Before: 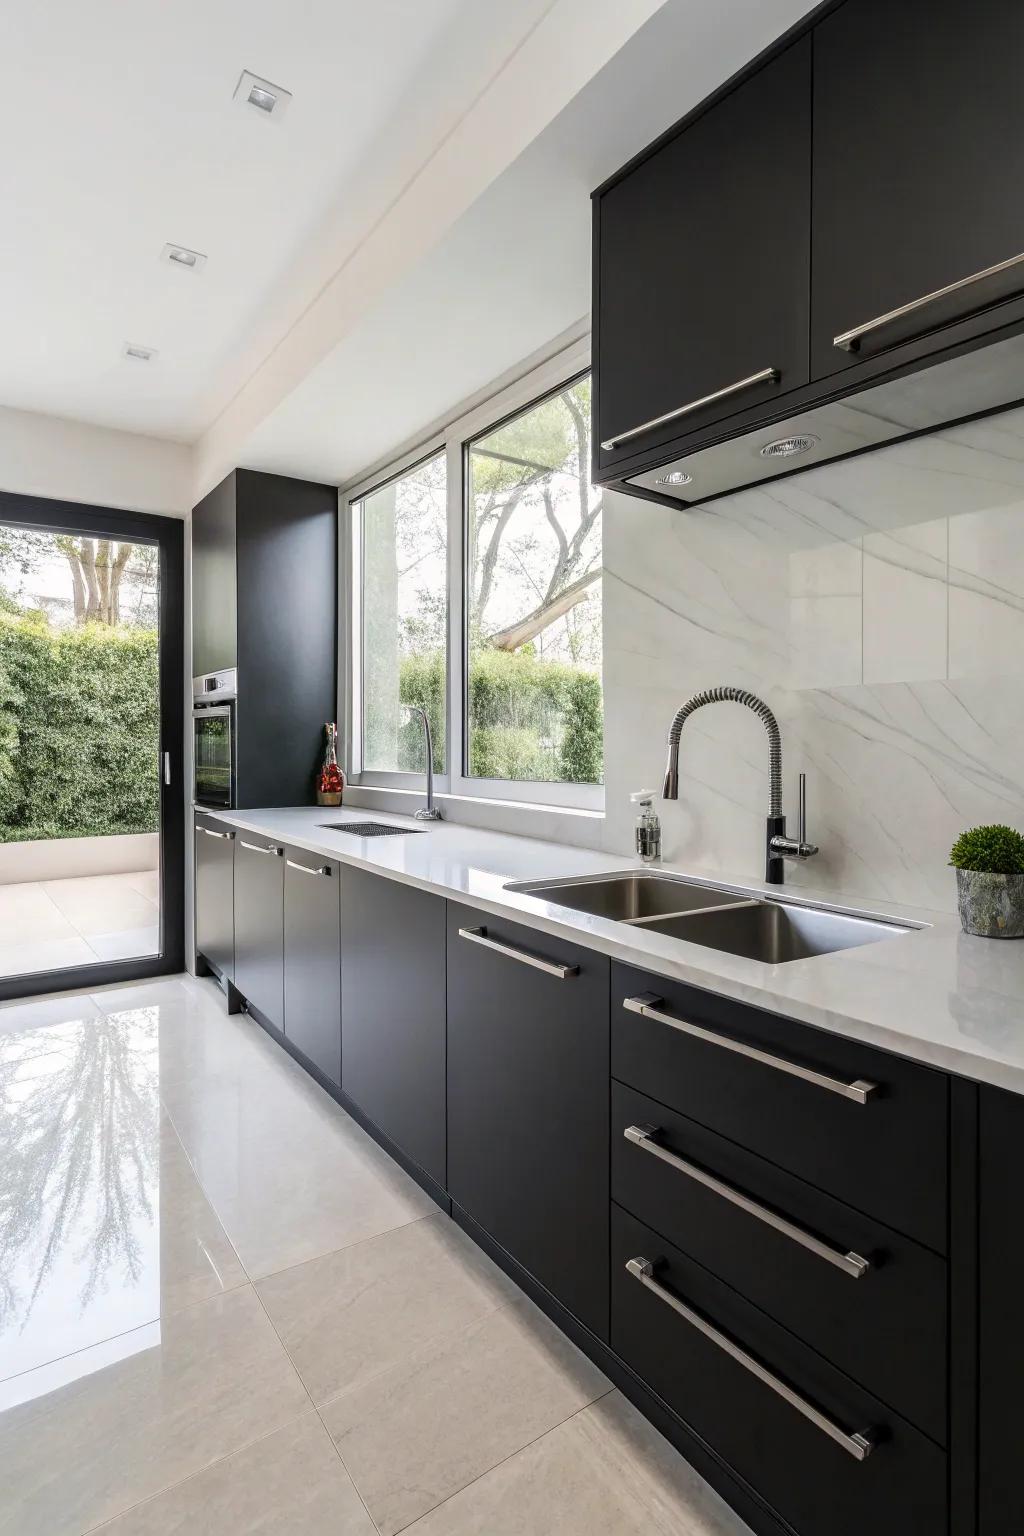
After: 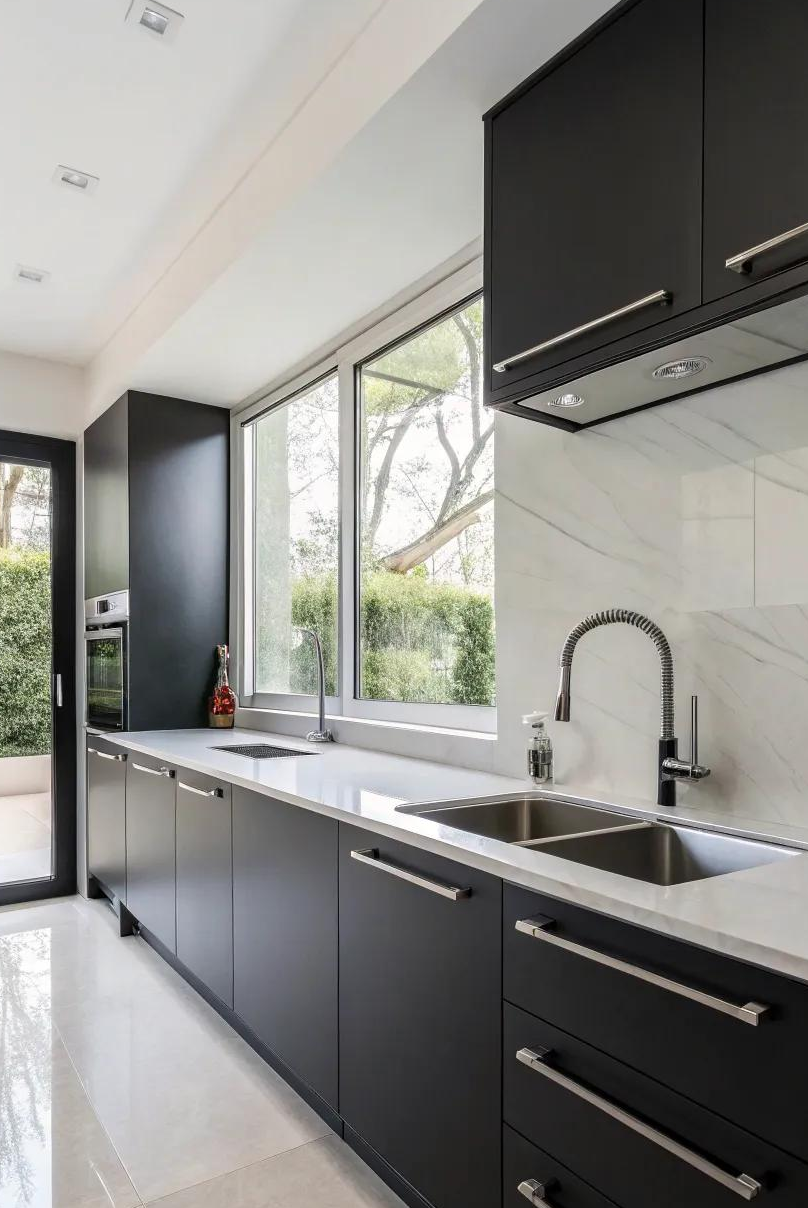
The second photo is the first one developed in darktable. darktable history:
crop and rotate: left 10.558%, top 5.099%, right 10.468%, bottom 16.247%
base curve: preserve colors none
